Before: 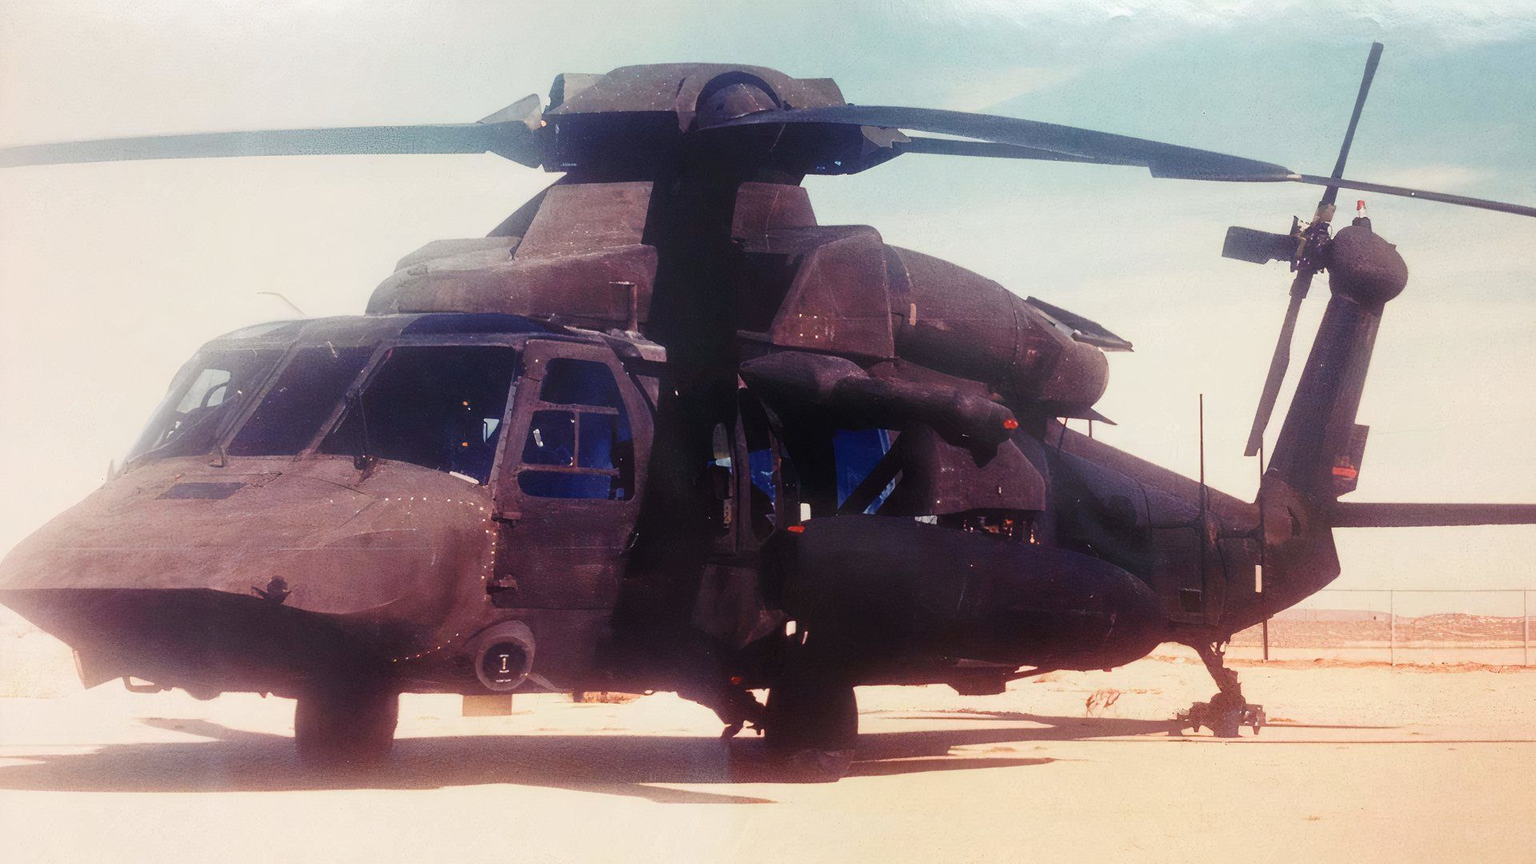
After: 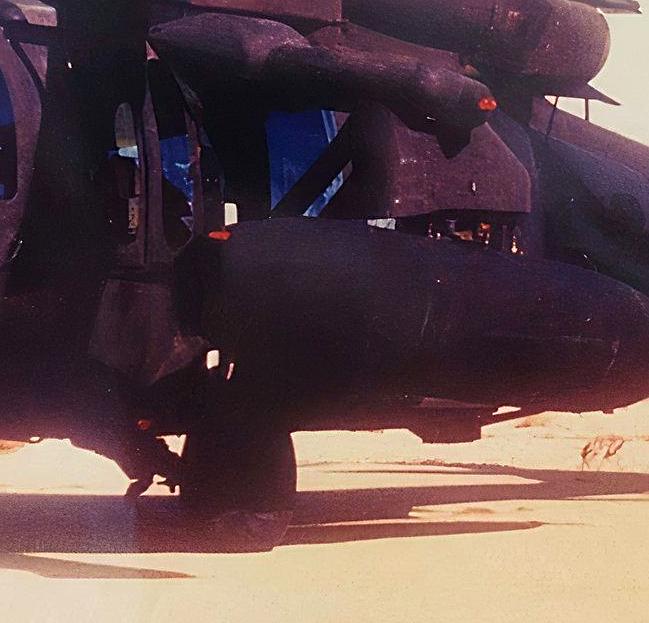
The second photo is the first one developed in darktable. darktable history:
crop: left 40.457%, top 39.516%, right 25.697%, bottom 2.788%
shadows and highlights: shadows 24.8, white point adjustment -2.83, highlights -29.74
velvia: on, module defaults
sharpen: radius 2.722
